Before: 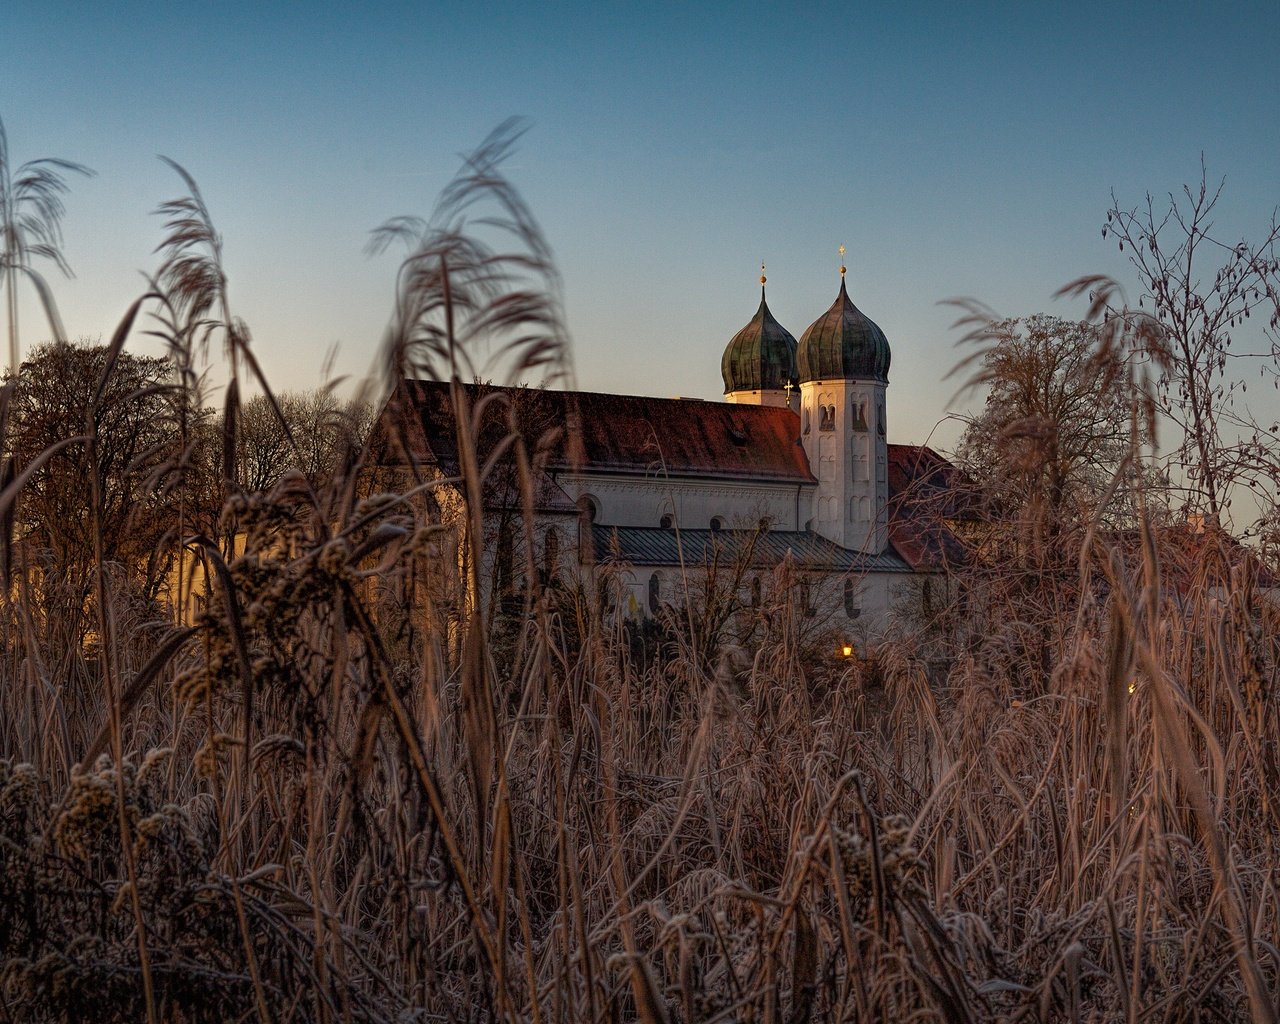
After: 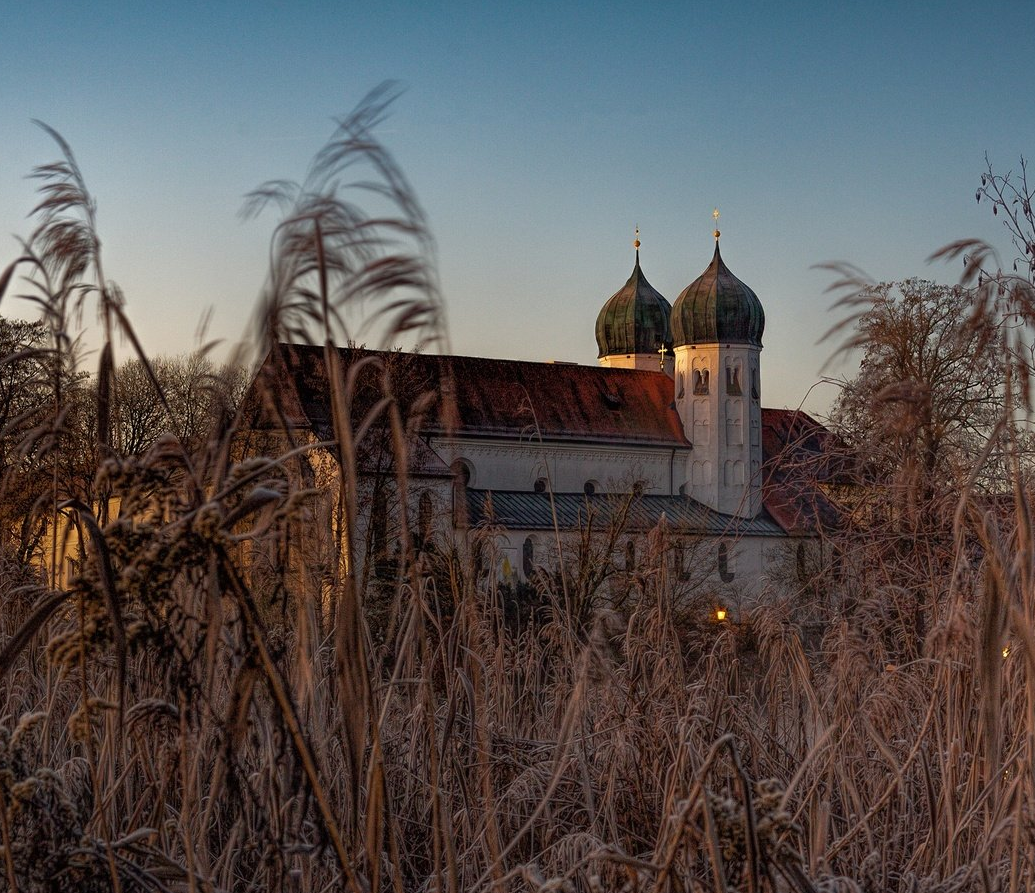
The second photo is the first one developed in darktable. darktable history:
crop: left 9.905%, top 3.553%, right 9.227%, bottom 9.191%
